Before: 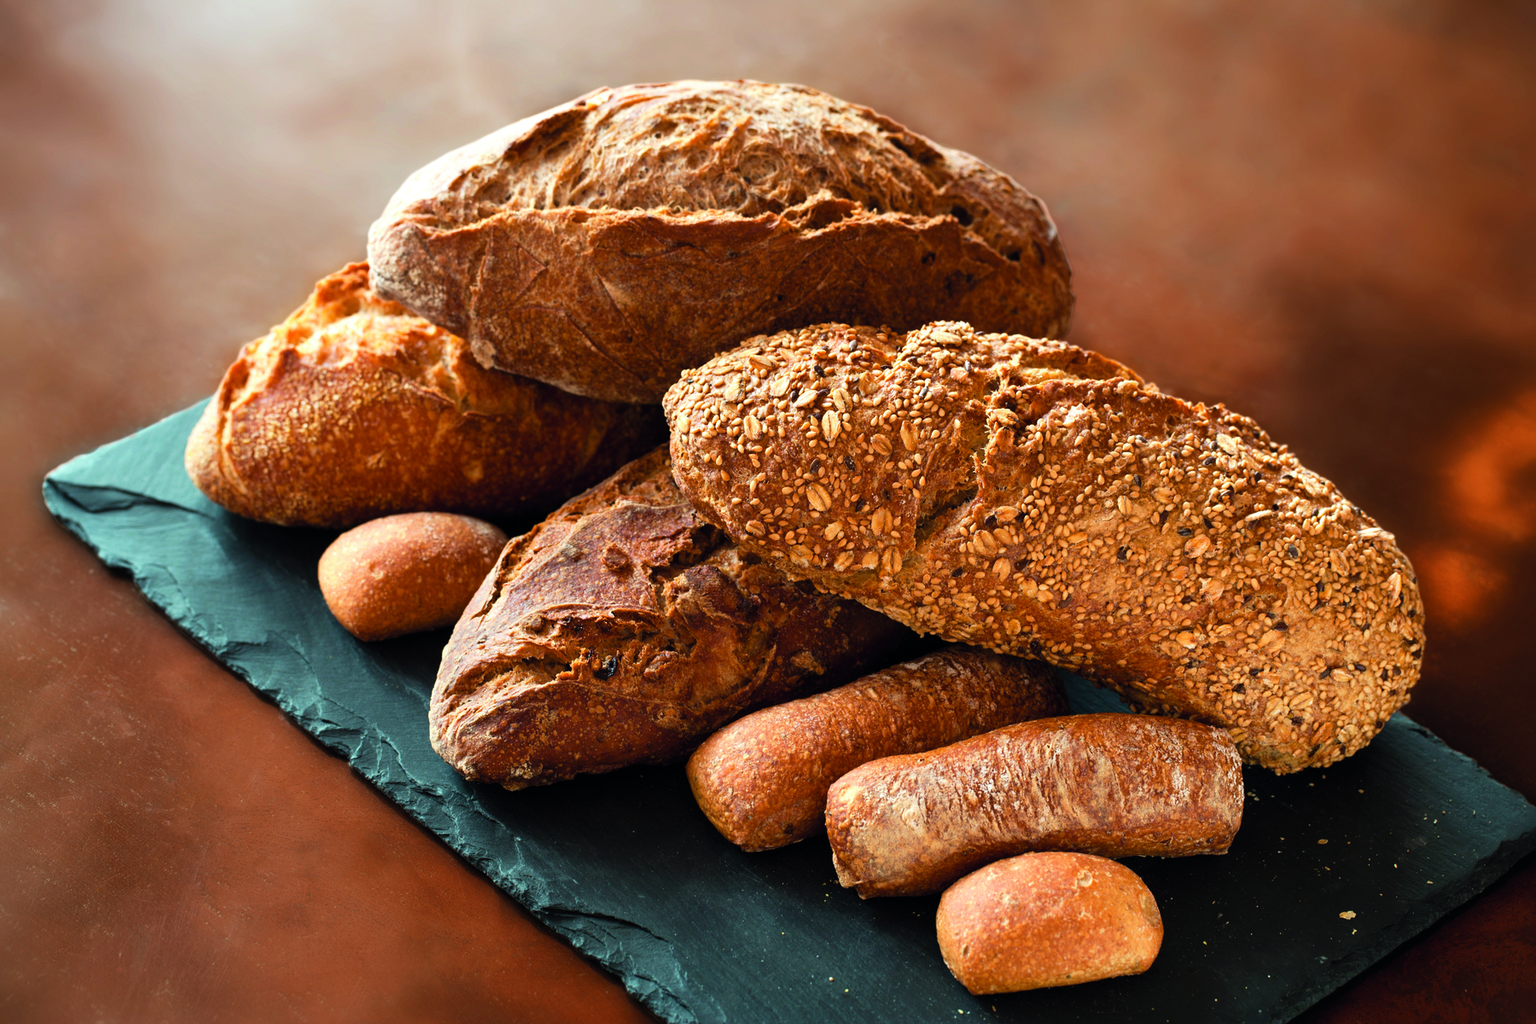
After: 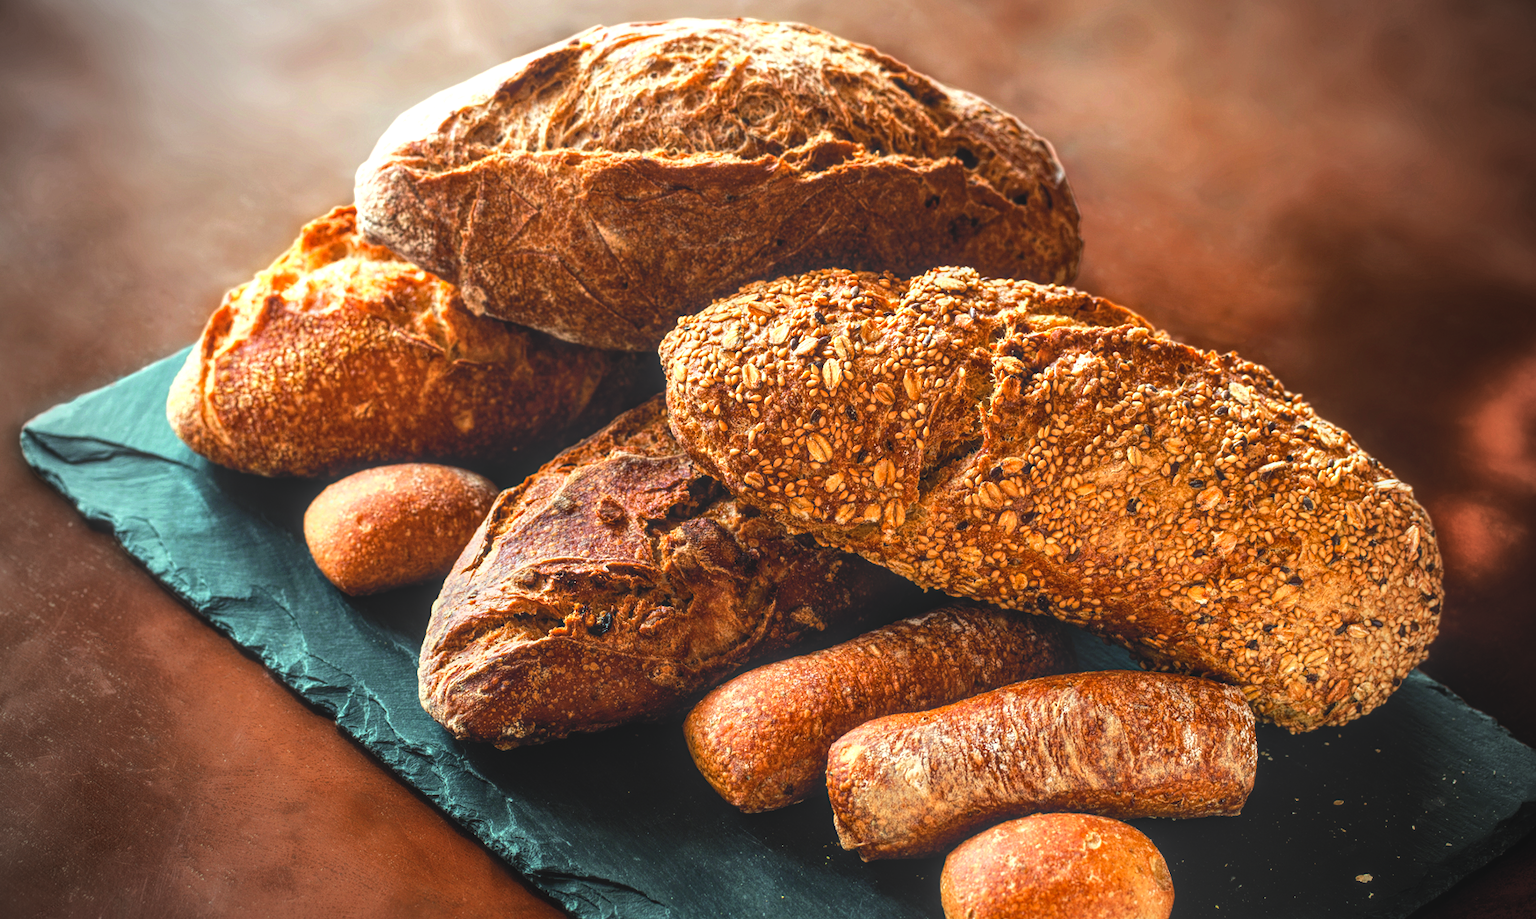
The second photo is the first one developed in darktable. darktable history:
tone equalizer: -8 EV -0.75 EV, -7 EV -0.7 EV, -6 EV -0.6 EV, -5 EV -0.4 EV, -3 EV 0.4 EV, -2 EV 0.6 EV, -1 EV 0.7 EV, +0 EV 0.75 EV, edges refinement/feathering 500, mask exposure compensation -1.57 EV, preserve details no
rotate and perspective: automatic cropping off
contrast brightness saturation: contrast -0.11
vignetting: fall-off start 75%, brightness -0.692, width/height ratio 1.084
local contrast: highlights 66%, shadows 33%, detail 166%, midtone range 0.2
crop: left 1.507%, top 6.147%, right 1.379%, bottom 6.637%
